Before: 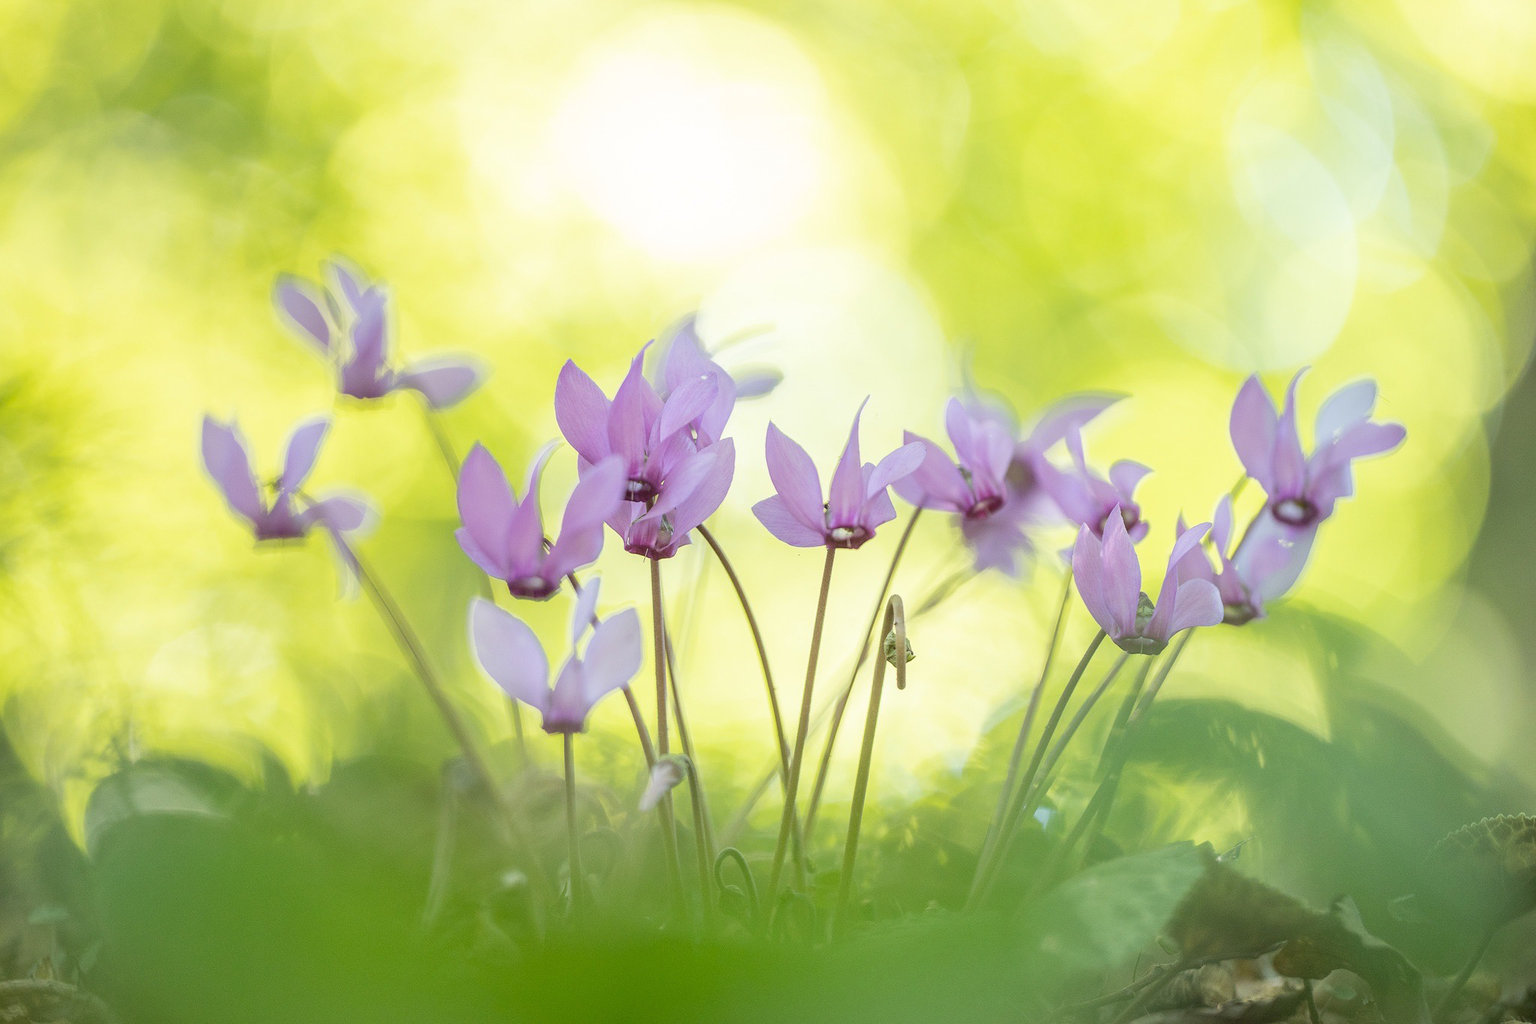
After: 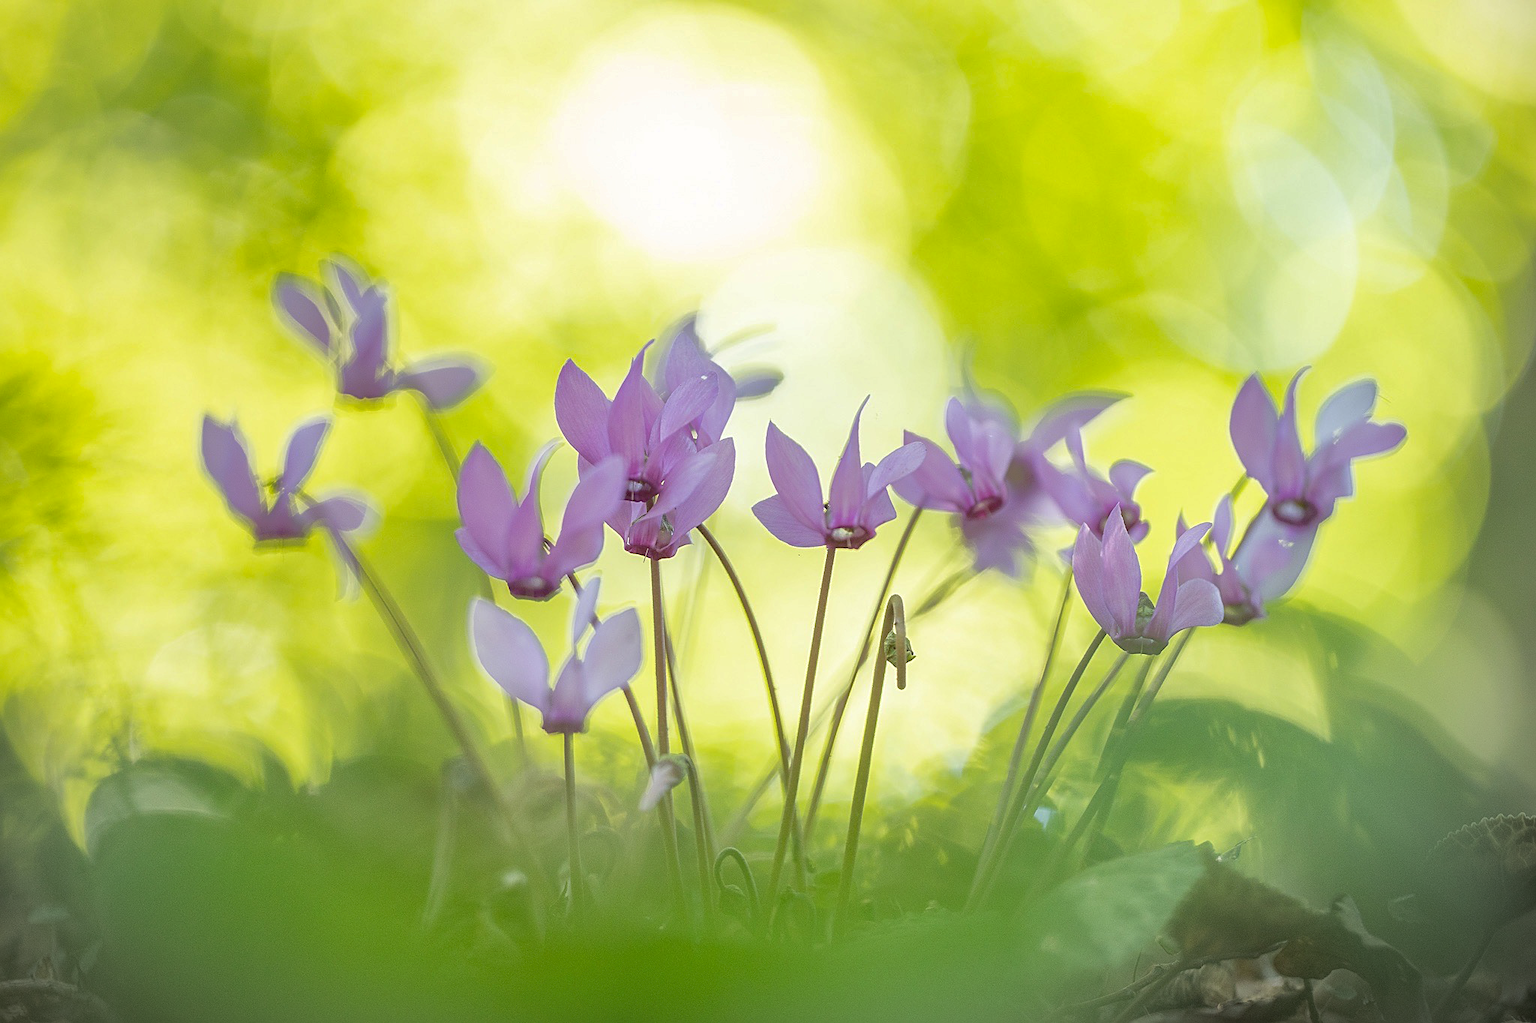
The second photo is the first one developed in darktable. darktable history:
sharpen: amount 0.496
vignetting: fall-off start 97.24%, center (-0.069, -0.313), width/height ratio 1.183, dithering 8-bit output
shadows and highlights: on, module defaults
